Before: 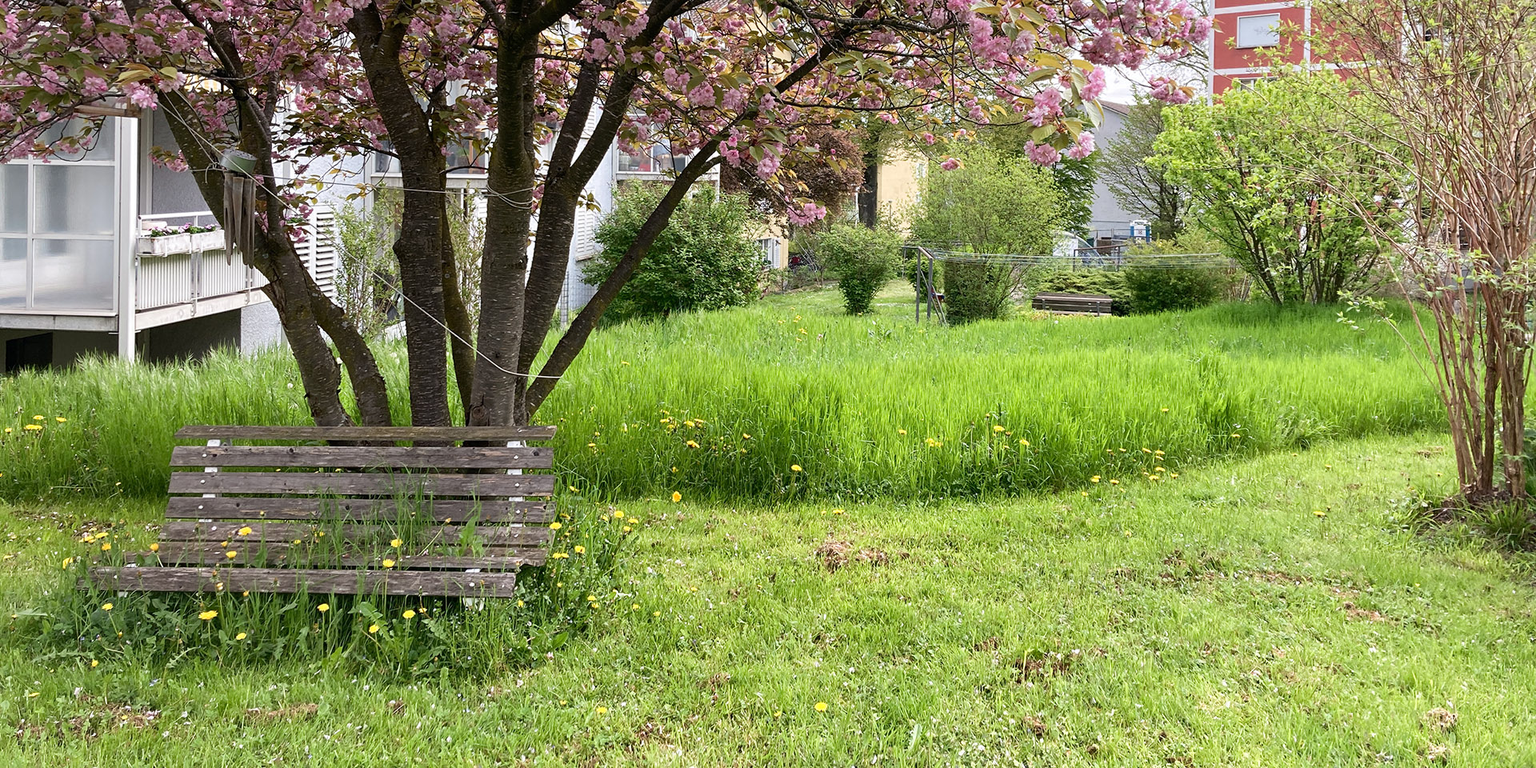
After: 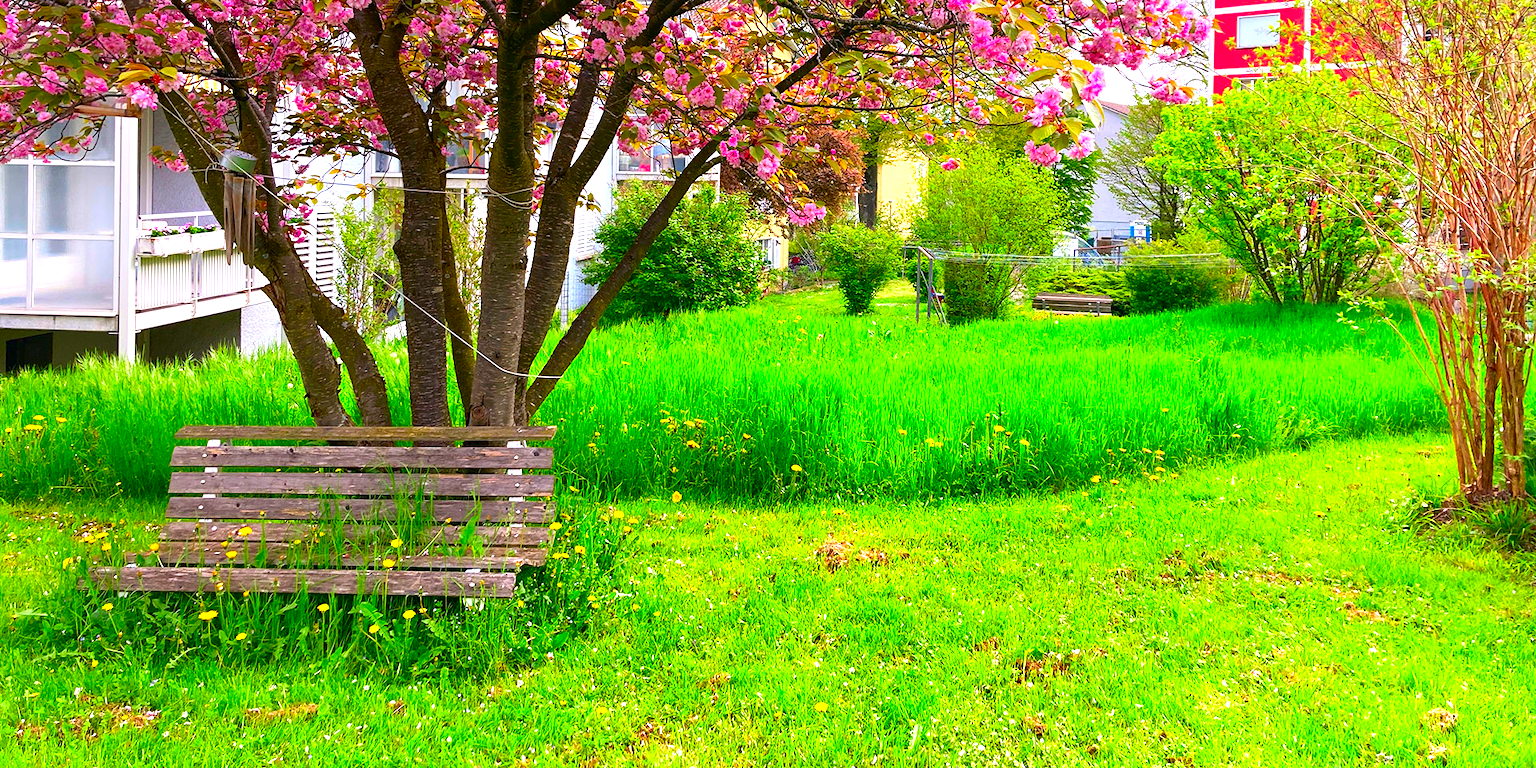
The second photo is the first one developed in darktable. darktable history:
color correction: highlights a* 1.59, highlights b* -1.7, saturation 2.48
exposure: exposure 0.6 EV, compensate highlight preservation false
